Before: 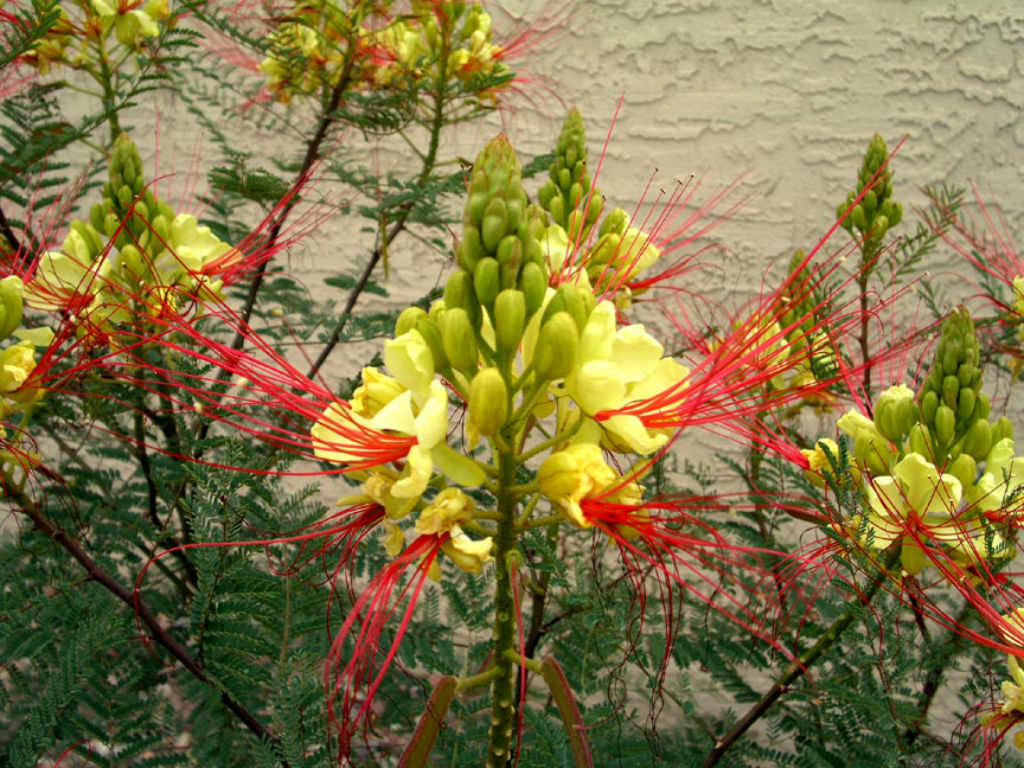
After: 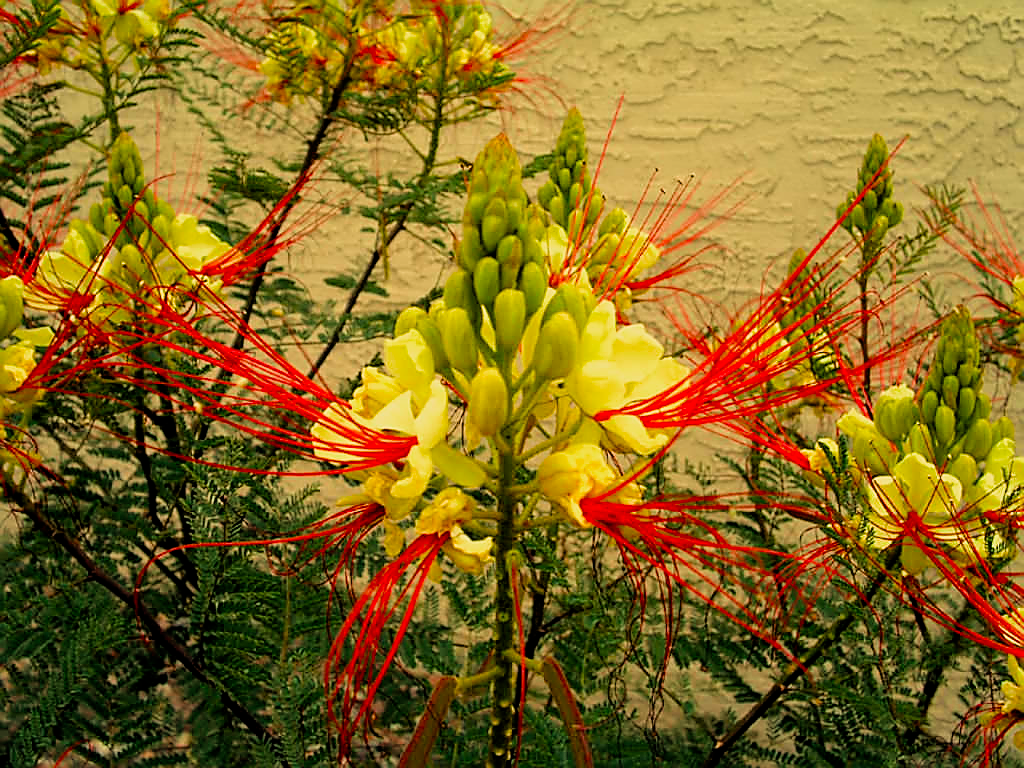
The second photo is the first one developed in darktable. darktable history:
sharpen: radius 1.4, amount 1.25, threshold 0.7
white balance: red 1.08, blue 0.791
filmic rgb: black relative exposure -7.75 EV, white relative exposure 4.4 EV, threshold 3 EV, target black luminance 0%, hardness 3.76, latitude 50.51%, contrast 1.074, highlights saturation mix 10%, shadows ↔ highlights balance -0.22%, color science v4 (2020), enable highlight reconstruction true
